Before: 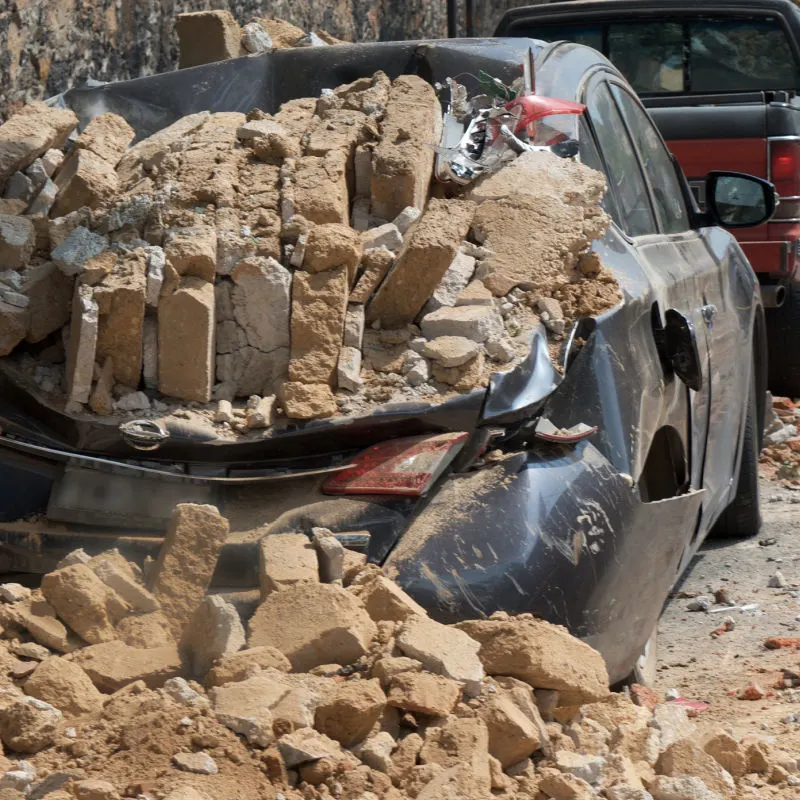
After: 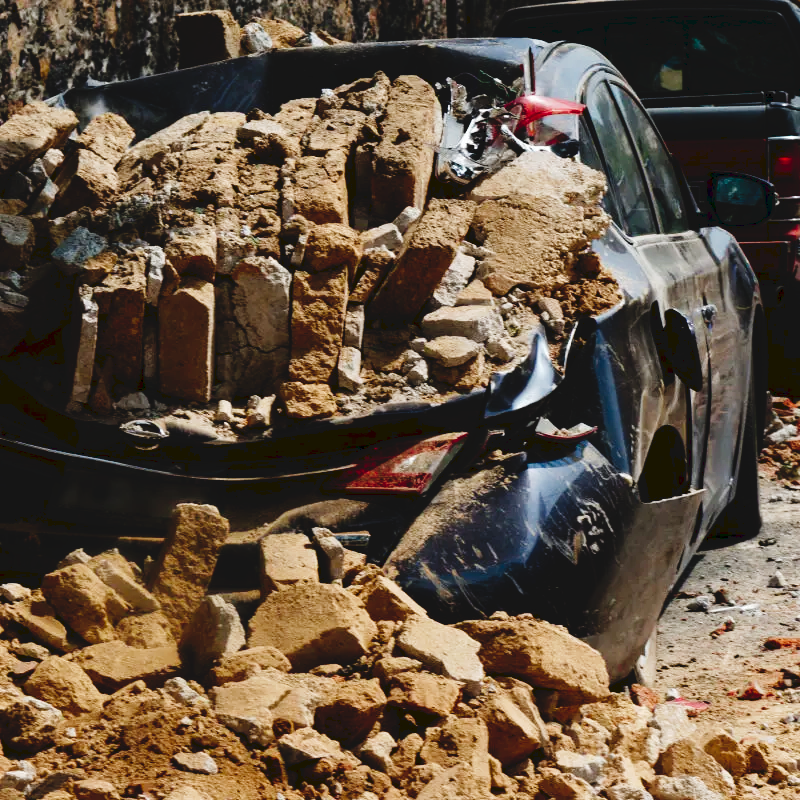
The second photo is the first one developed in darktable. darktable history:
contrast brightness saturation: brightness -0.2, saturation 0.08
exposure: compensate highlight preservation false
tone curve: curves: ch0 [(0, 0) (0.003, 0.068) (0.011, 0.068) (0.025, 0.068) (0.044, 0.068) (0.069, 0.072) (0.1, 0.072) (0.136, 0.077) (0.177, 0.095) (0.224, 0.126) (0.277, 0.2) (0.335, 0.3) (0.399, 0.407) (0.468, 0.52) (0.543, 0.624) (0.623, 0.721) (0.709, 0.811) (0.801, 0.88) (0.898, 0.942) (1, 1)], preserve colors none
